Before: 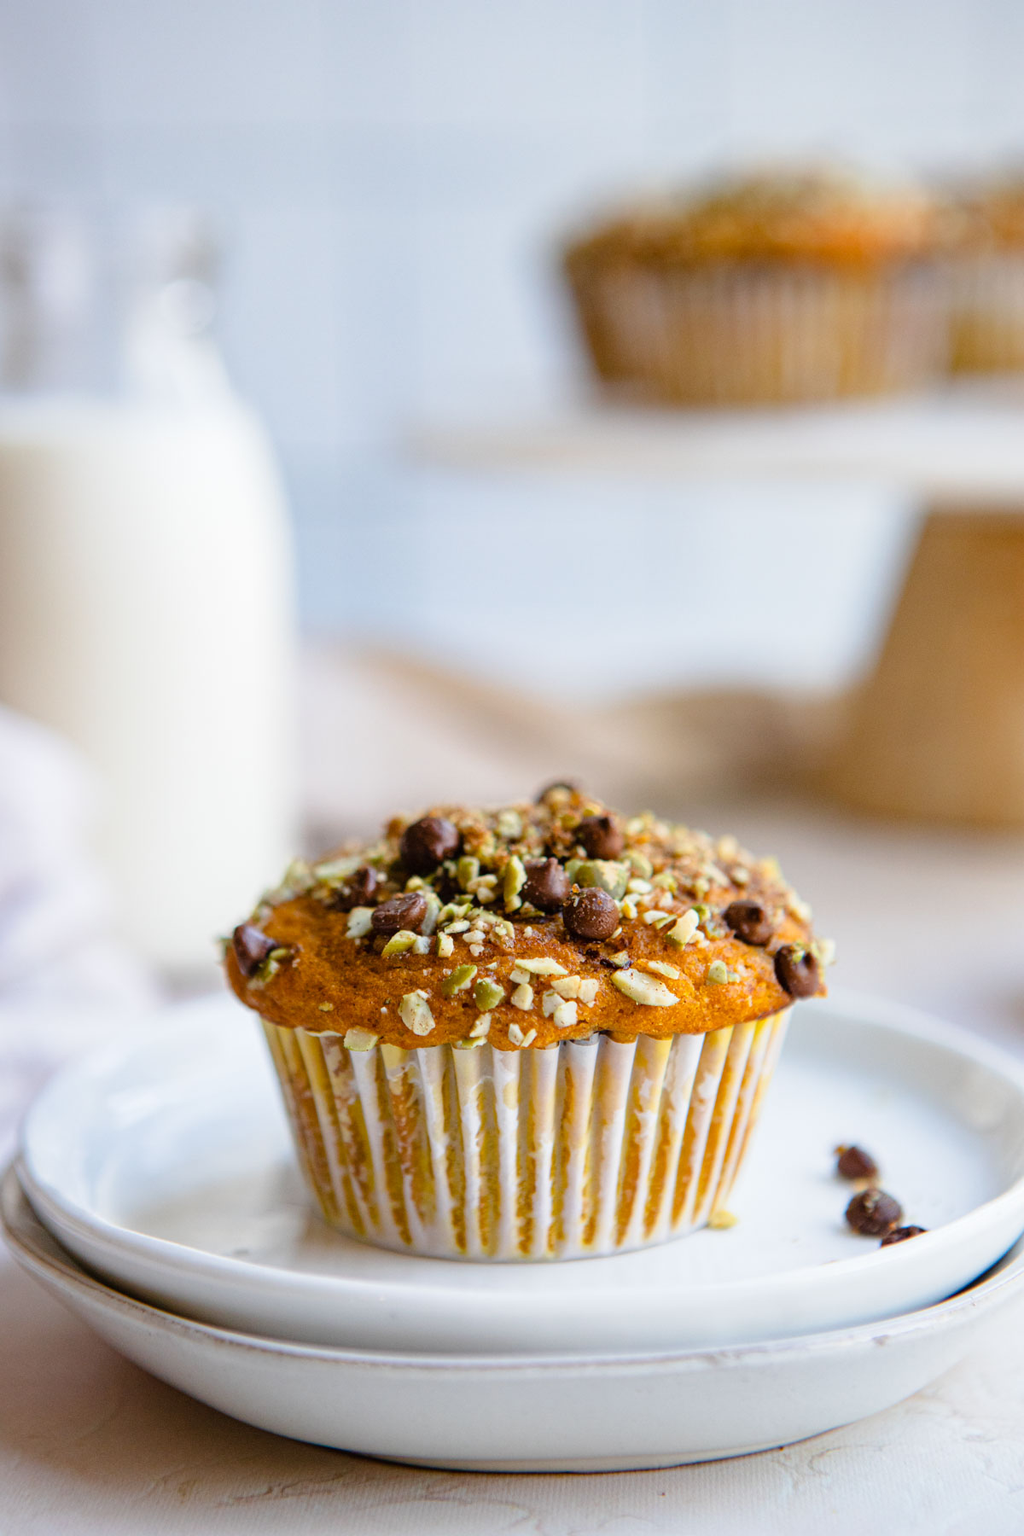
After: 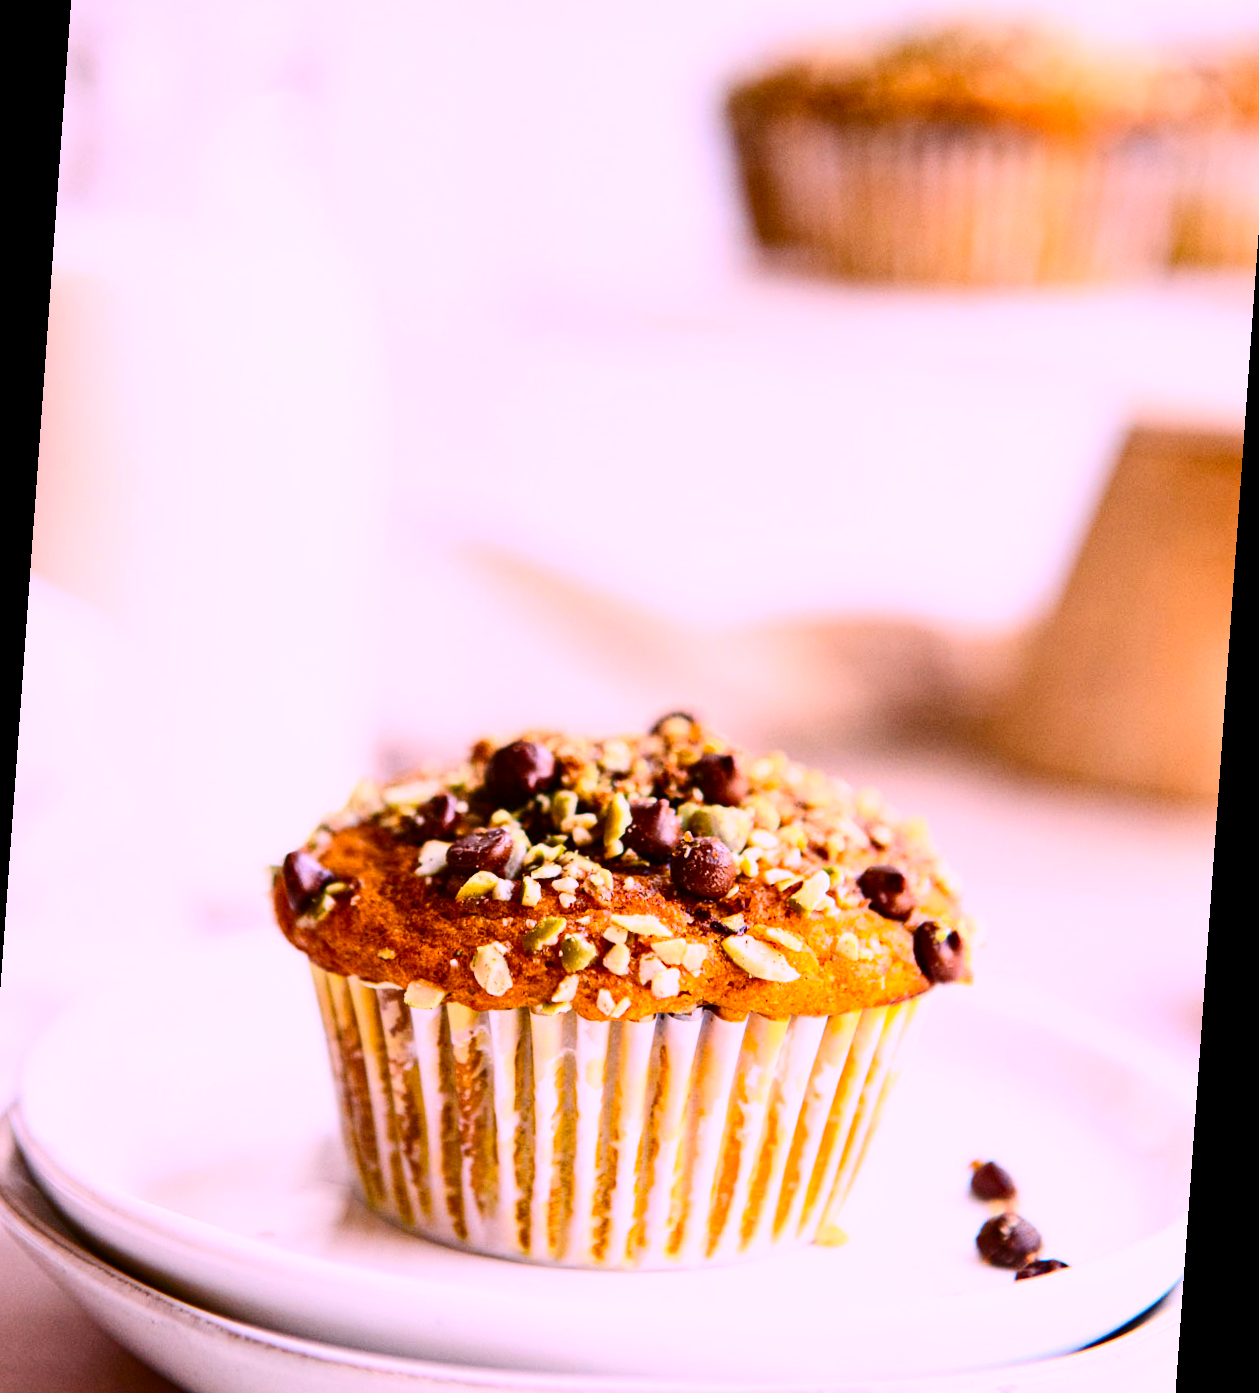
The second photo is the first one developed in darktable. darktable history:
contrast brightness saturation: contrast 0.4, brightness 0.05, saturation 0.25
rotate and perspective: rotation 4.1°, automatic cropping off
crop and rotate: left 2.991%, top 13.302%, right 1.981%, bottom 12.636%
white balance: red 1.188, blue 1.11
